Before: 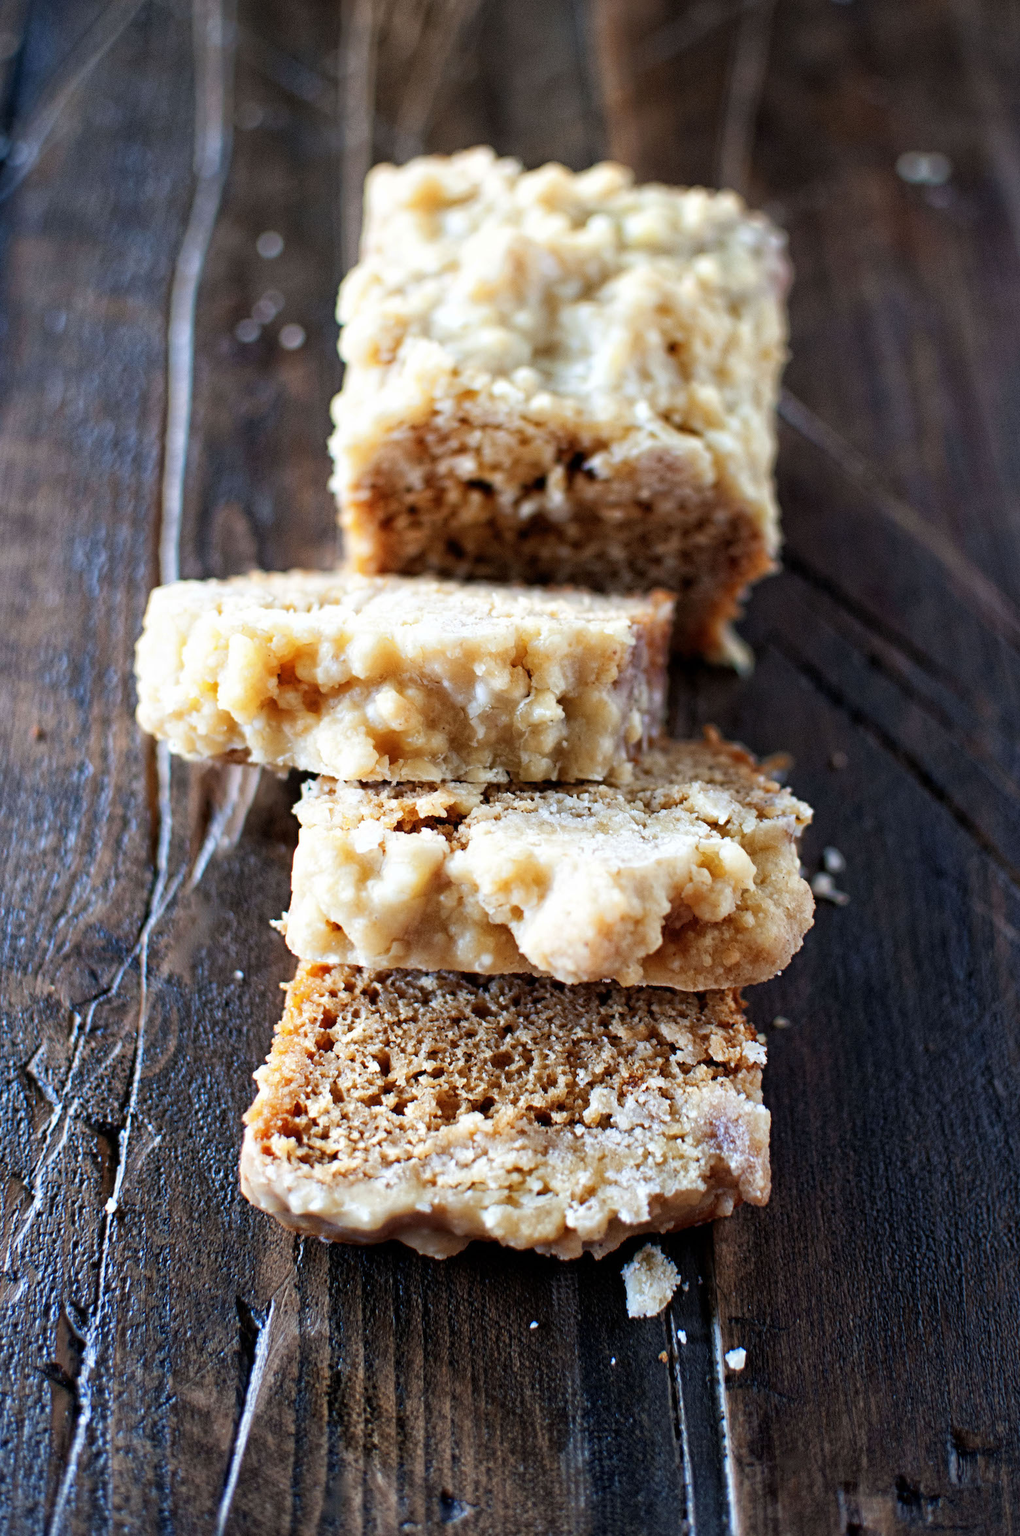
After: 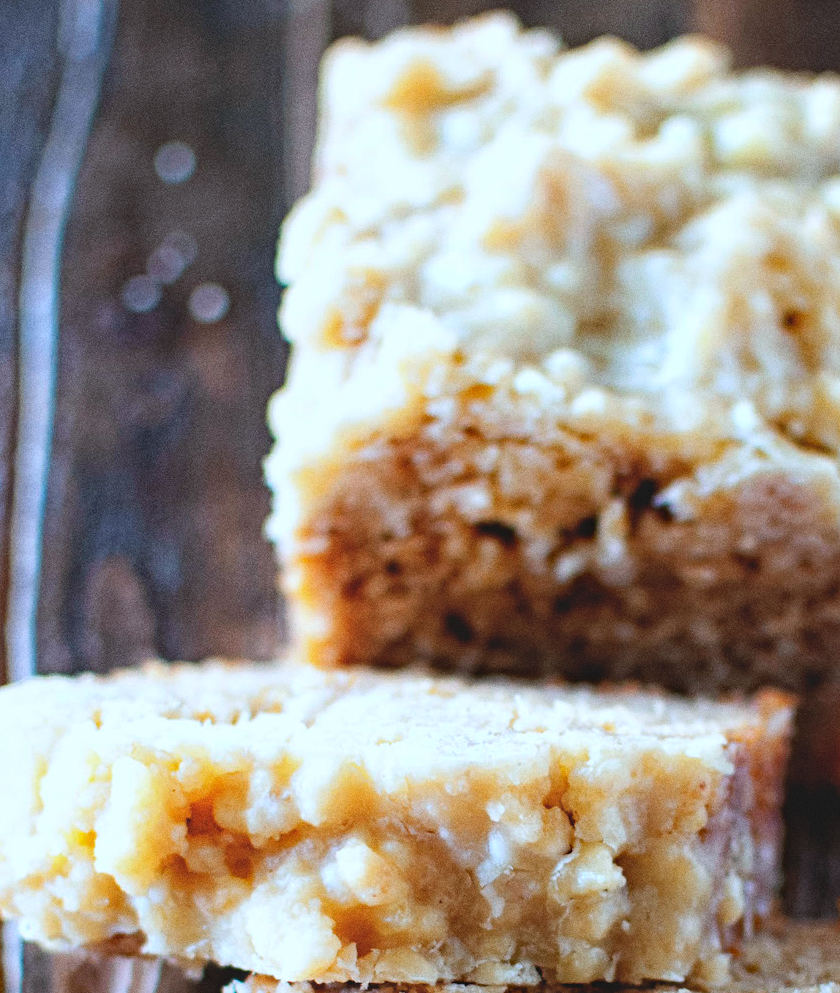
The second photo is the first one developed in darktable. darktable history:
crop: left 15.306%, top 9.065%, right 30.789%, bottom 48.638%
haze removal: adaptive false
white balance: red 0.931, blue 1.11
grain: coarseness 0.09 ISO
color balance: lift [1.007, 1, 1, 1], gamma [1.097, 1, 1, 1]
